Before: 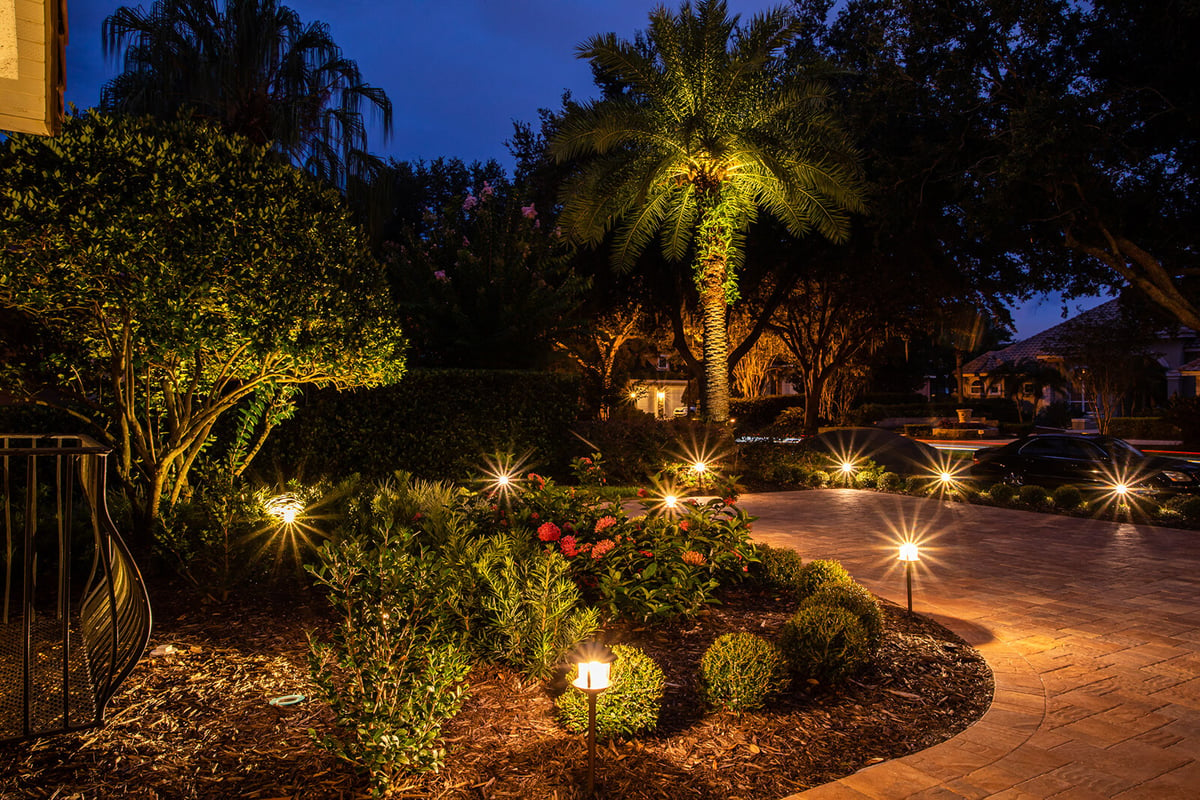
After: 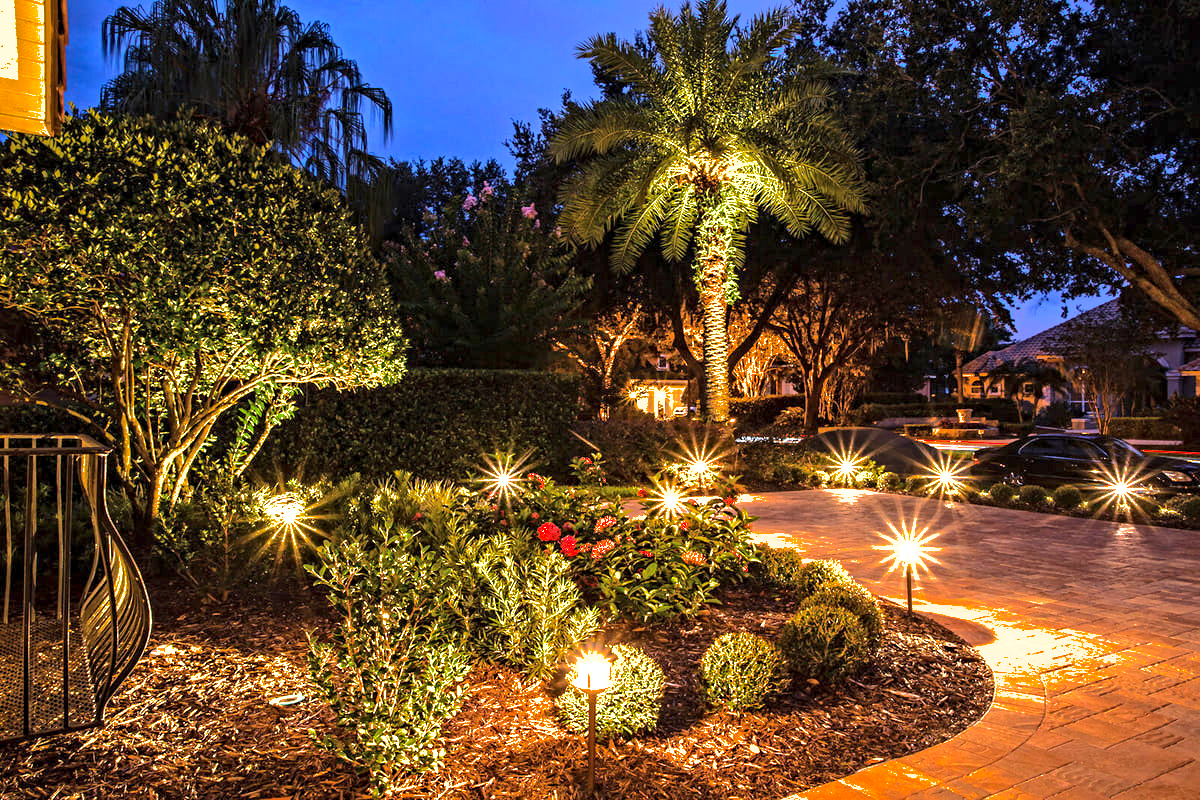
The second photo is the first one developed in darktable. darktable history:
contrast equalizer: y [[0.5, 0.501, 0.525, 0.597, 0.58, 0.514], [0.5 ×6], [0.5 ×6], [0 ×6], [0 ×6]]
white balance: red 0.988, blue 1.017
shadows and highlights: shadows 25, highlights -70
exposure: black level correction 0, exposure 1.675 EV, compensate exposure bias true, compensate highlight preservation false
